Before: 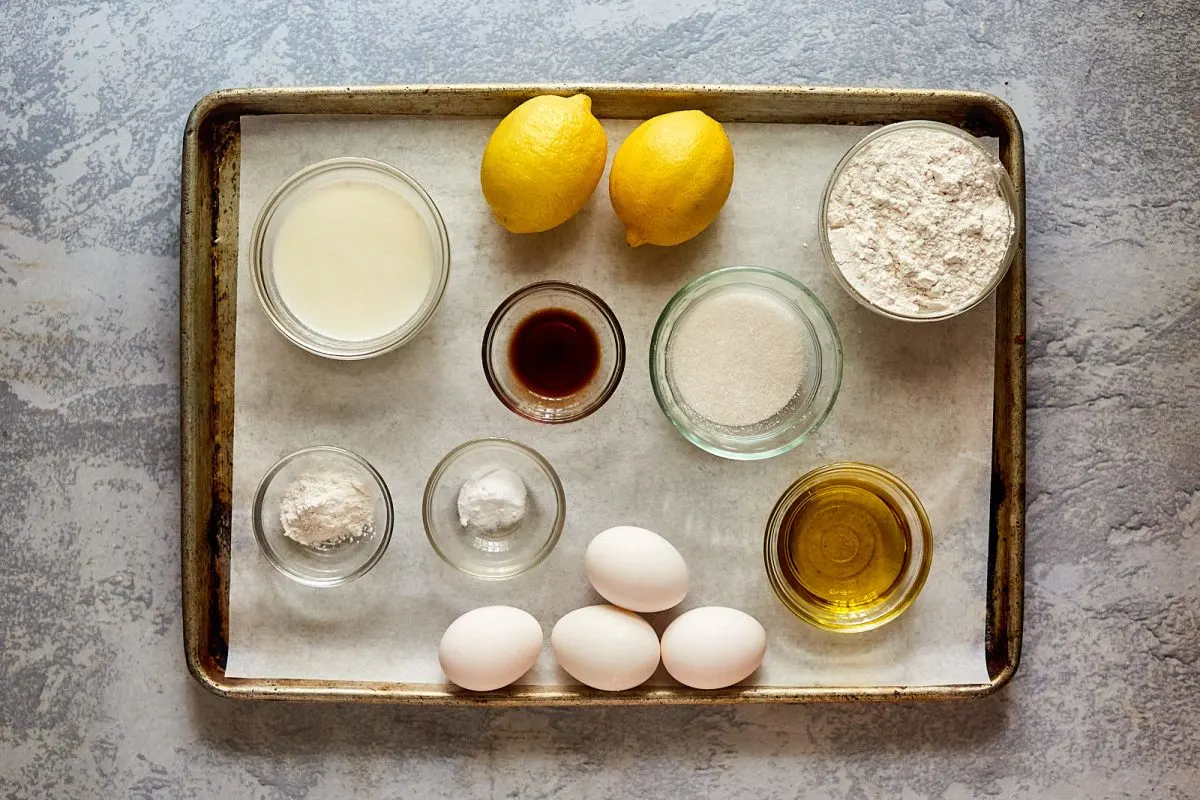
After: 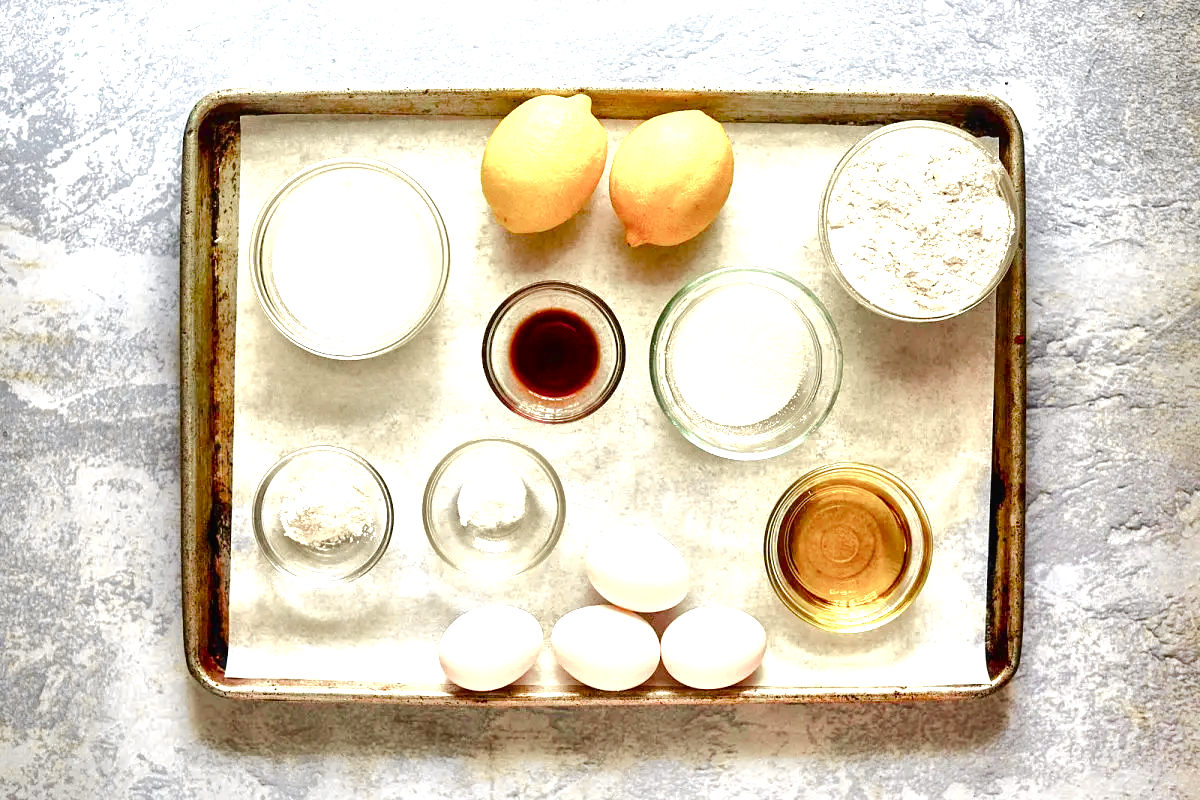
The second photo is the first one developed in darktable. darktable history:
tone curve: curves: ch0 [(0, 0.023) (0.037, 0.04) (0.131, 0.128) (0.304, 0.331) (0.504, 0.584) (0.616, 0.687) (0.704, 0.764) (0.808, 0.823) (1, 1)]; ch1 [(0, 0) (0.301, 0.3) (0.477, 0.472) (0.493, 0.497) (0.508, 0.501) (0.544, 0.541) (0.563, 0.565) (0.626, 0.66) (0.721, 0.776) (1, 1)]; ch2 [(0, 0) (0.249, 0.216) (0.349, 0.343) (0.424, 0.442) (0.476, 0.483) (0.502, 0.5) (0.517, 0.519) (0.532, 0.553) (0.569, 0.587) (0.634, 0.628) (0.706, 0.729) (0.828, 0.742) (1, 0.9)], color space Lab, independent channels, preserve colors none
color balance rgb: perceptual saturation grading › global saturation 20%, perceptual saturation grading › highlights -48.963%, perceptual saturation grading › shadows 24.751%
local contrast: mode bilateral grid, contrast 20, coarseness 50, detail 150%, midtone range 0.2
exposure: black level correction 0, exposure 1.199 EV, compensate highlight preservation false
